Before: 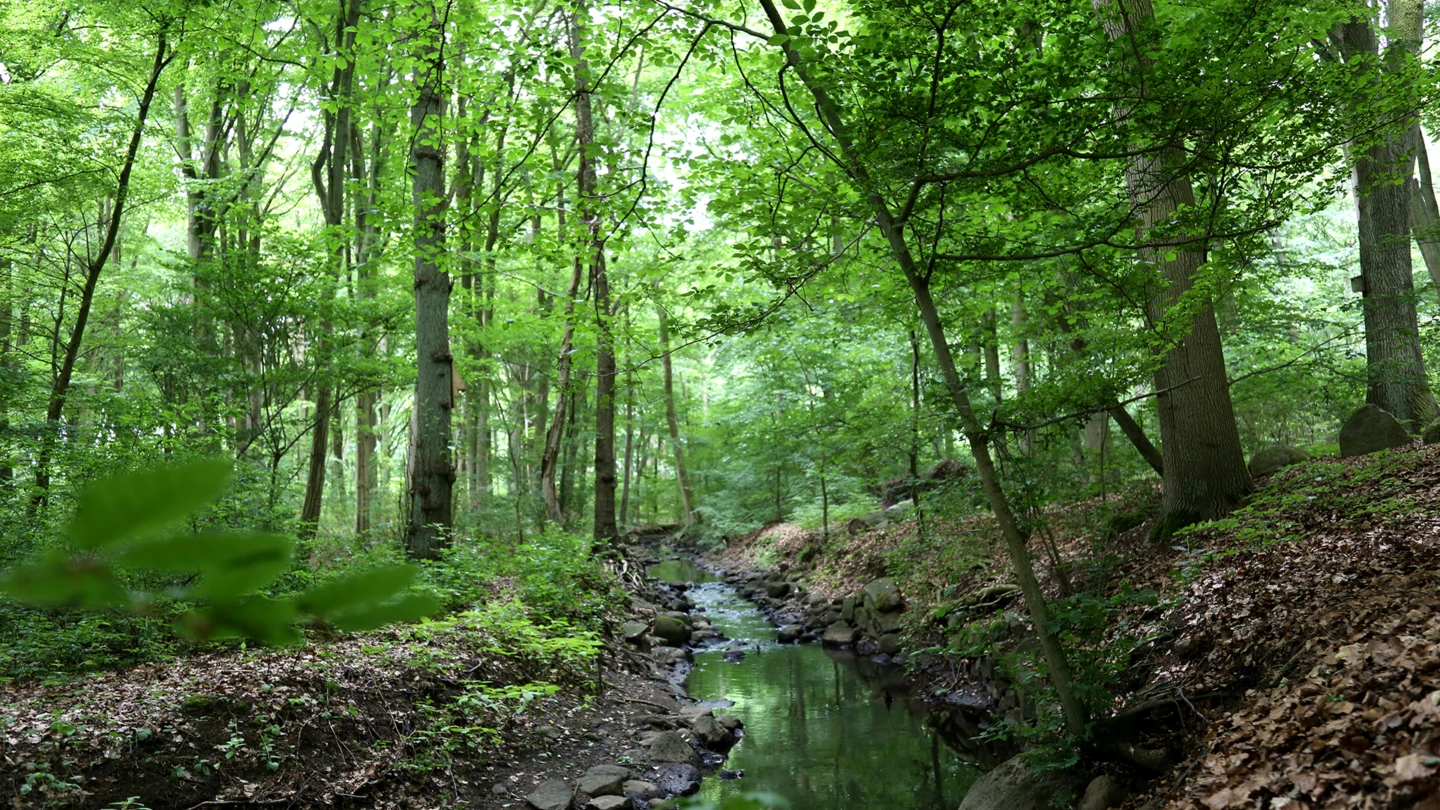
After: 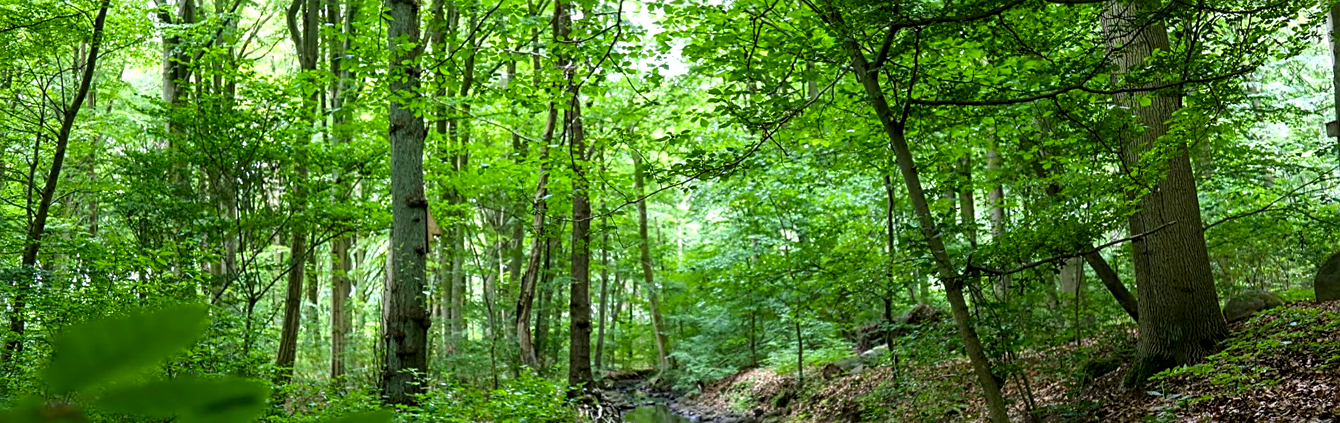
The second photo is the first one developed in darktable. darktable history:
sharpen: on, module defaults
color balance rgb: perceptual saturation grading › global saturation 25%, global vibrance 20%
local contrast: detail 130%
crop: left 1.744%, top 19.225%, right 5.069%, bottom 28.357%
